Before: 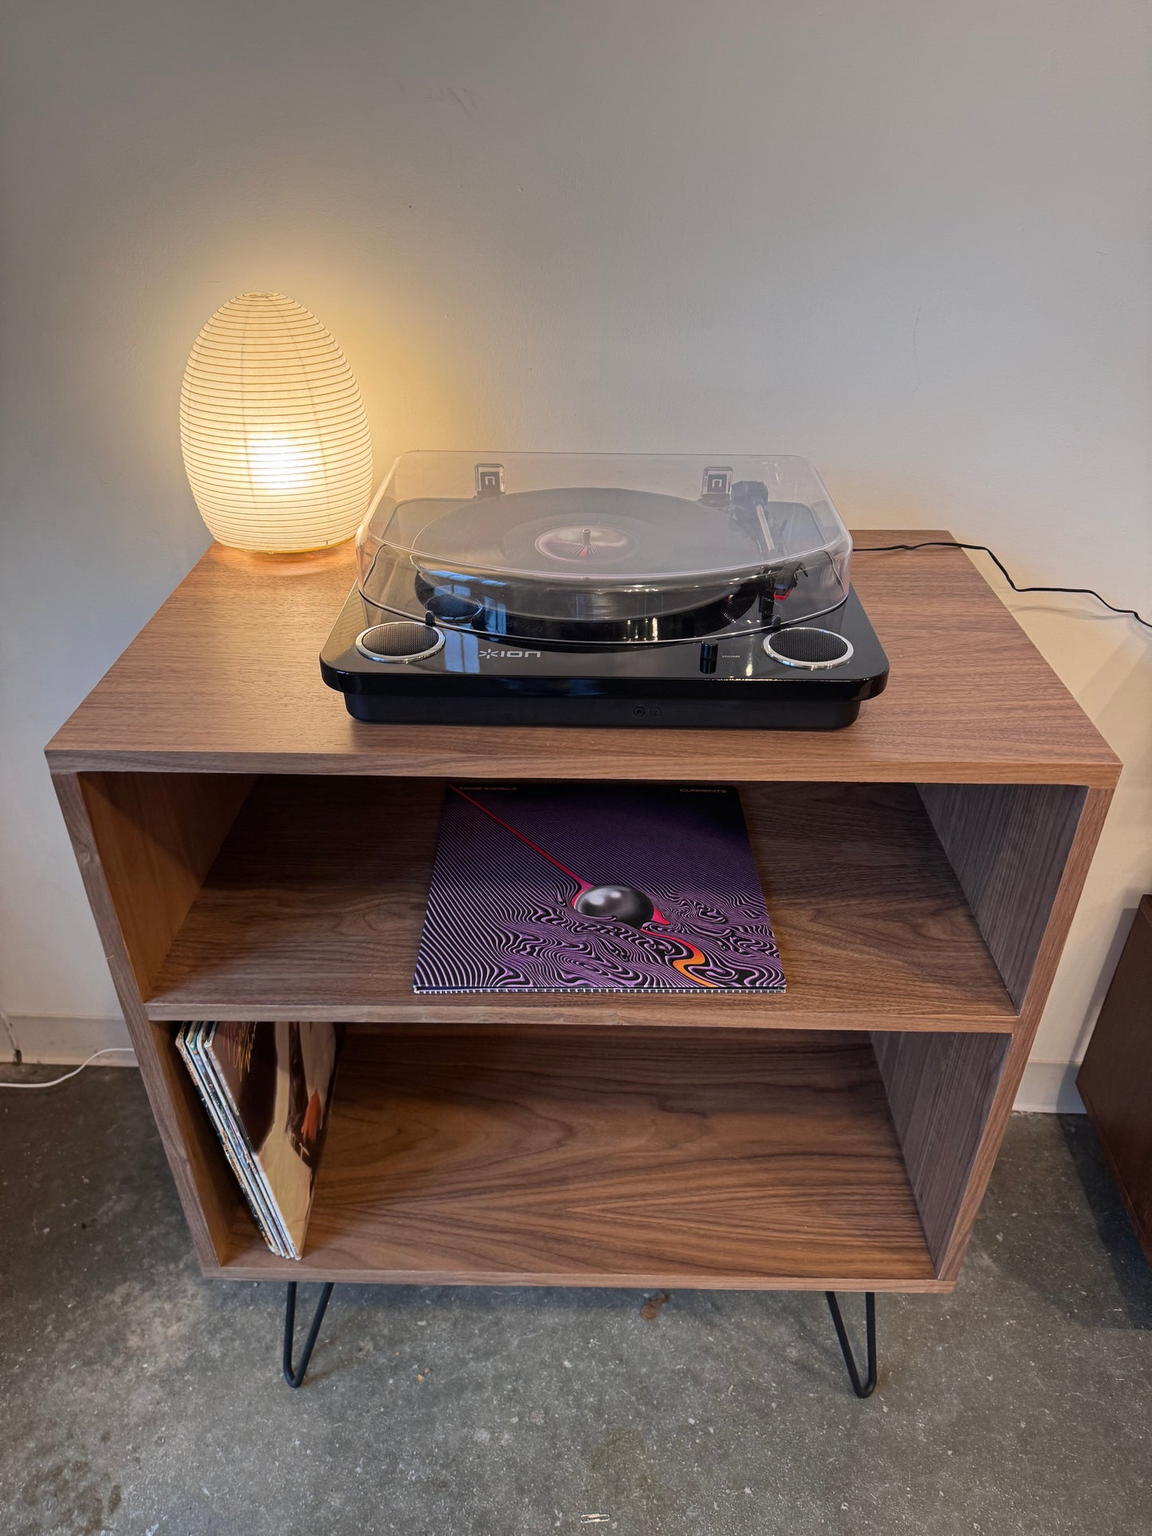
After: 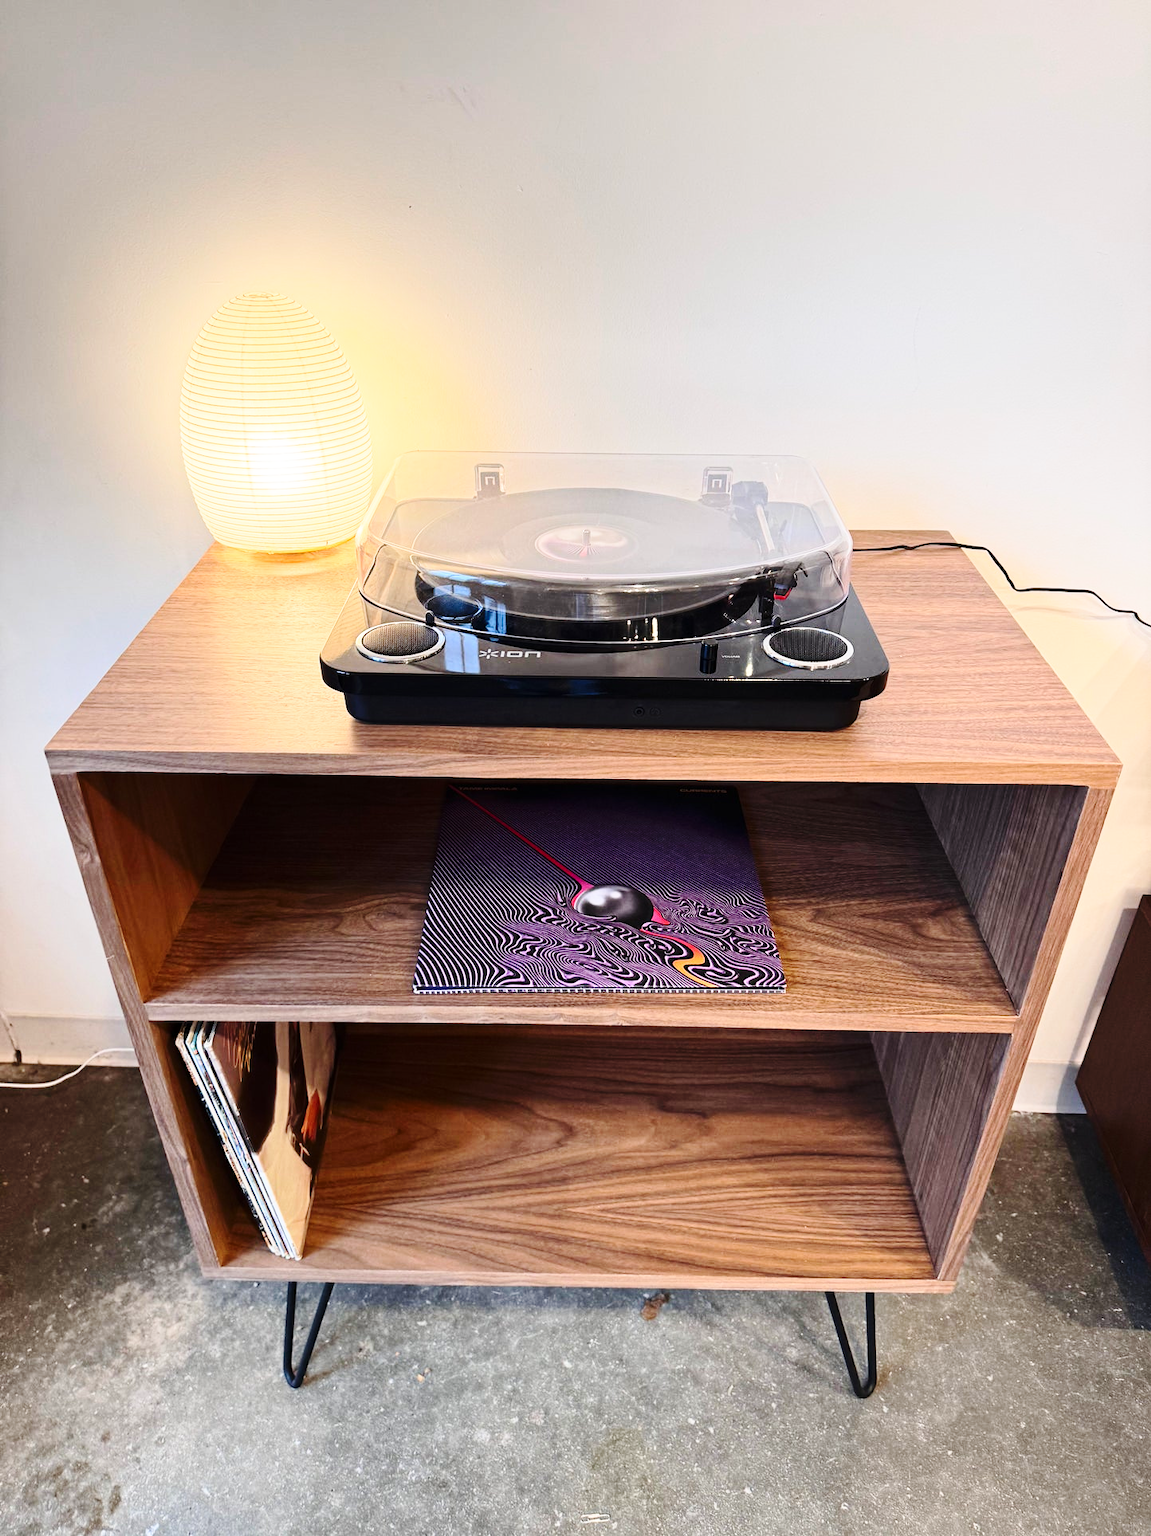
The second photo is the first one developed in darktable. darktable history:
contrast brightness saturation: contrast 0.24, brightness 0.09
base curve: curves: ch0 [(0, 0) (0.028, 0.03) (0.121, 0.232) (0.46, 0.748) (0.859, 0.968) (1, 1)], preserve colors none
